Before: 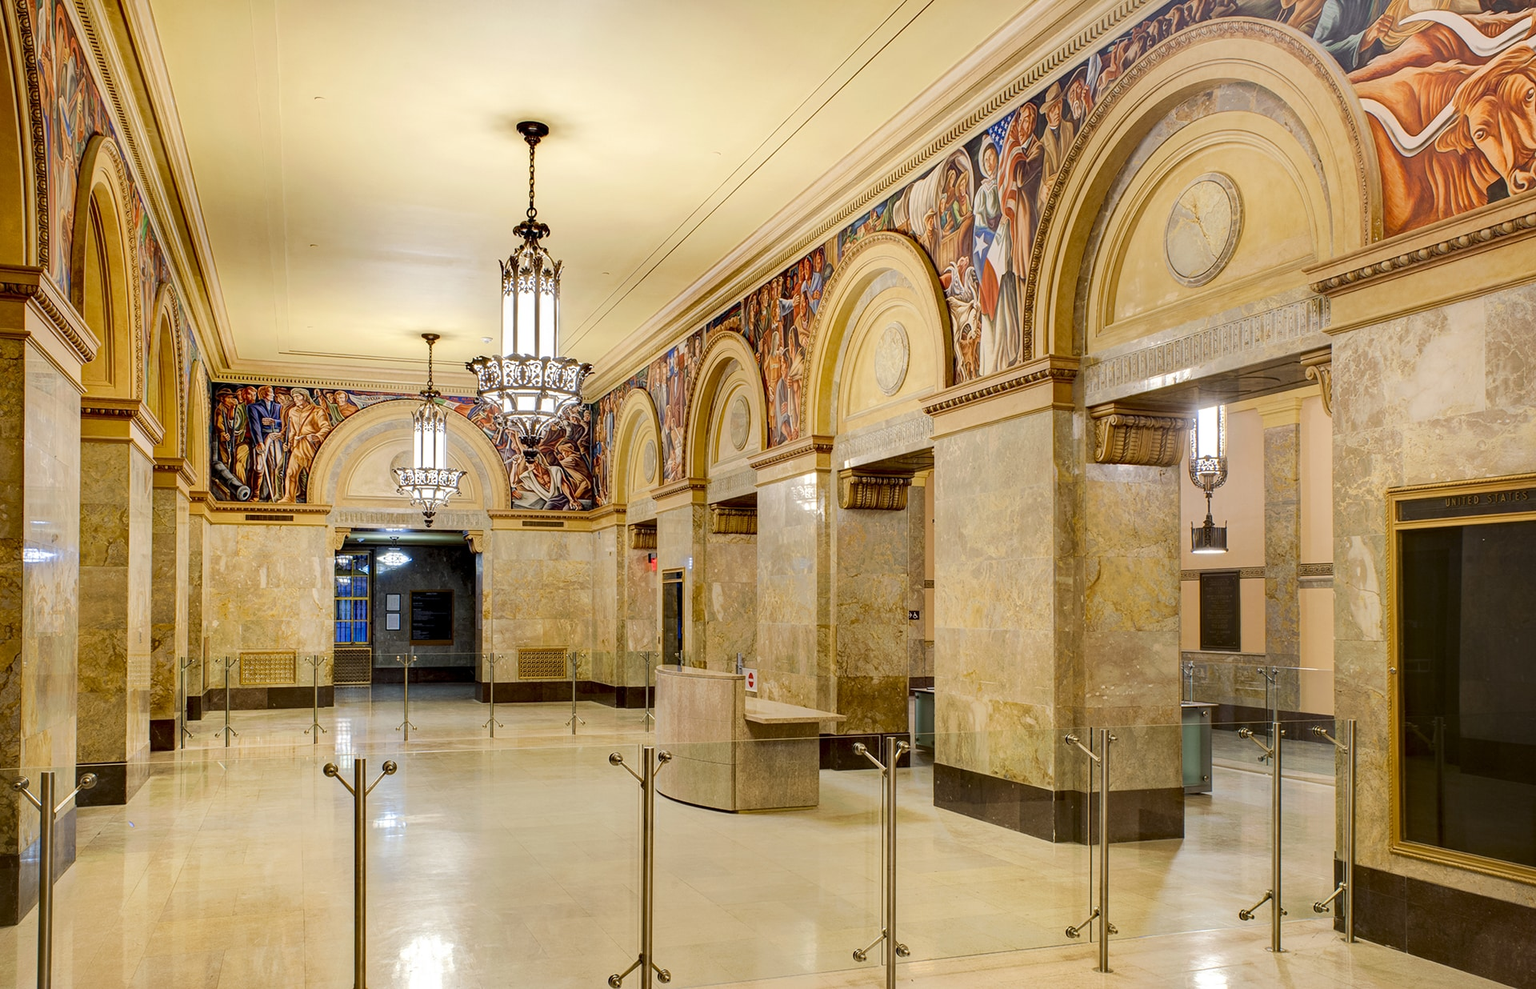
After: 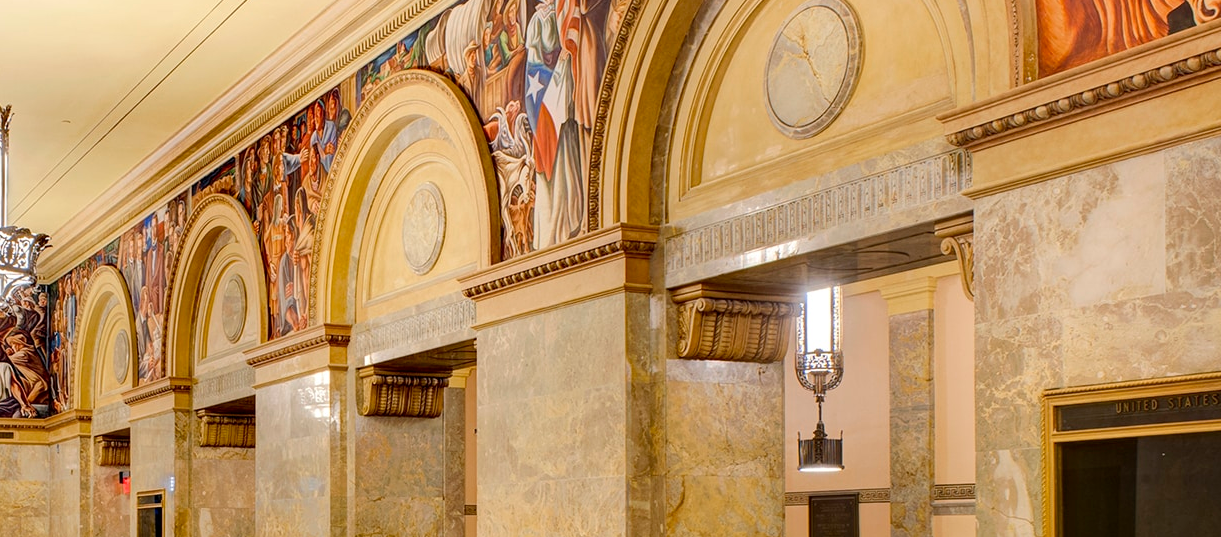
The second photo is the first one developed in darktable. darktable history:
crop: left 36.002%, top 17.833%, right 0.354%, bottom 38.673%
